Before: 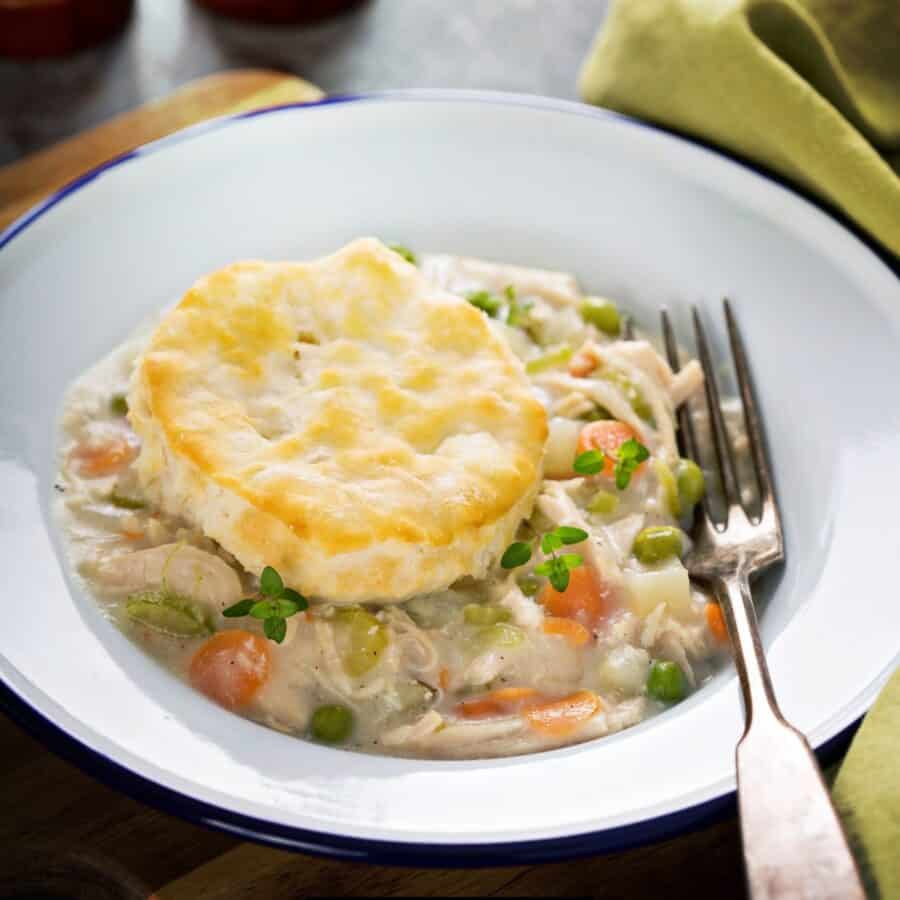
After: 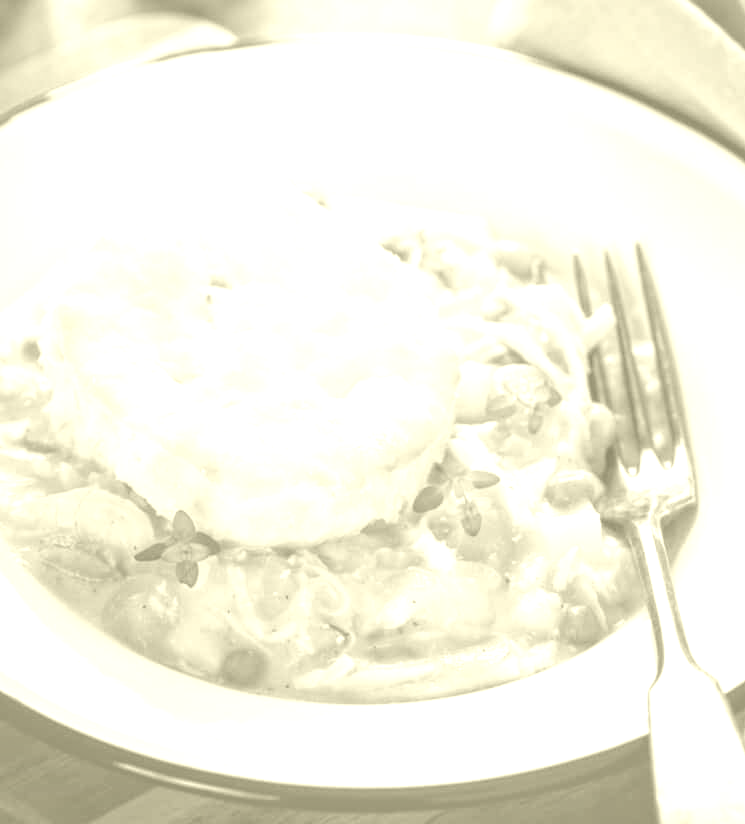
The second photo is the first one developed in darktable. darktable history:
contrast brightness saturation: contrast -0.02, brightness -0.01, saturation 0.03
local contrast: on, module defaults
tone equalizer: on, module defaults
exposure: exposure 1 EV, compensate highlight preservation false
crop: left 9.807%, top 6.259%, right 7.334%, bottom 2.177%
colorize: hue 43.2°, saturation 40%, version 1
